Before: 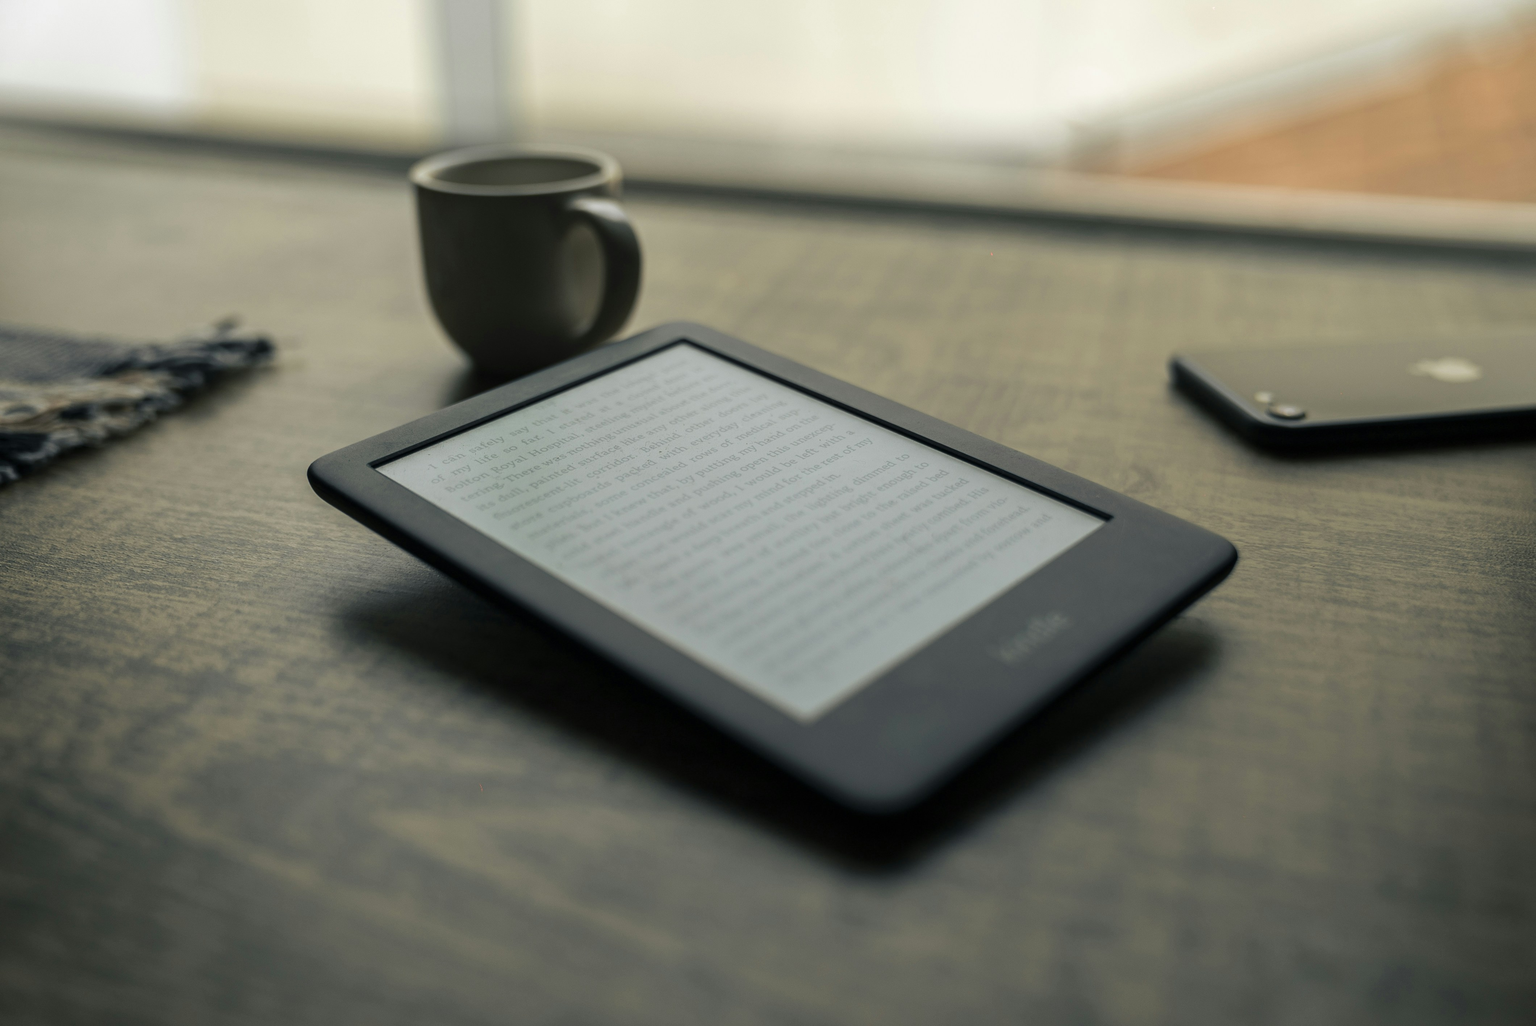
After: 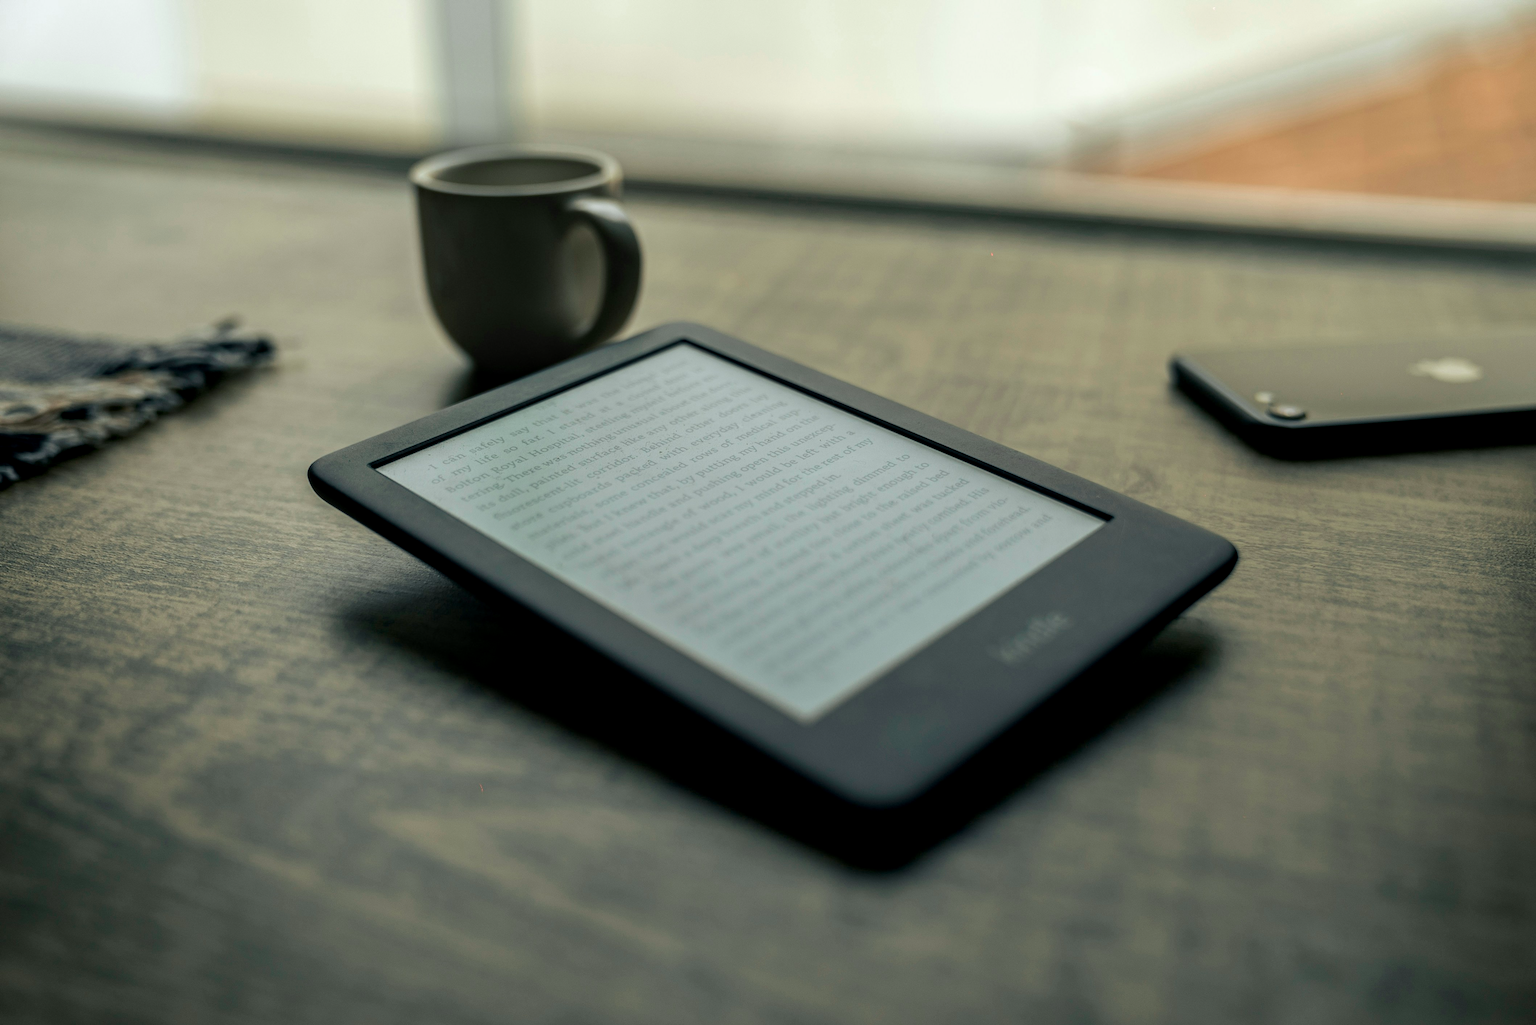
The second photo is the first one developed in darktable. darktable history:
exposure: compensate highlight preservation false
local contrast: on, module defaults
white balance: red 0.978, blue 0.999
